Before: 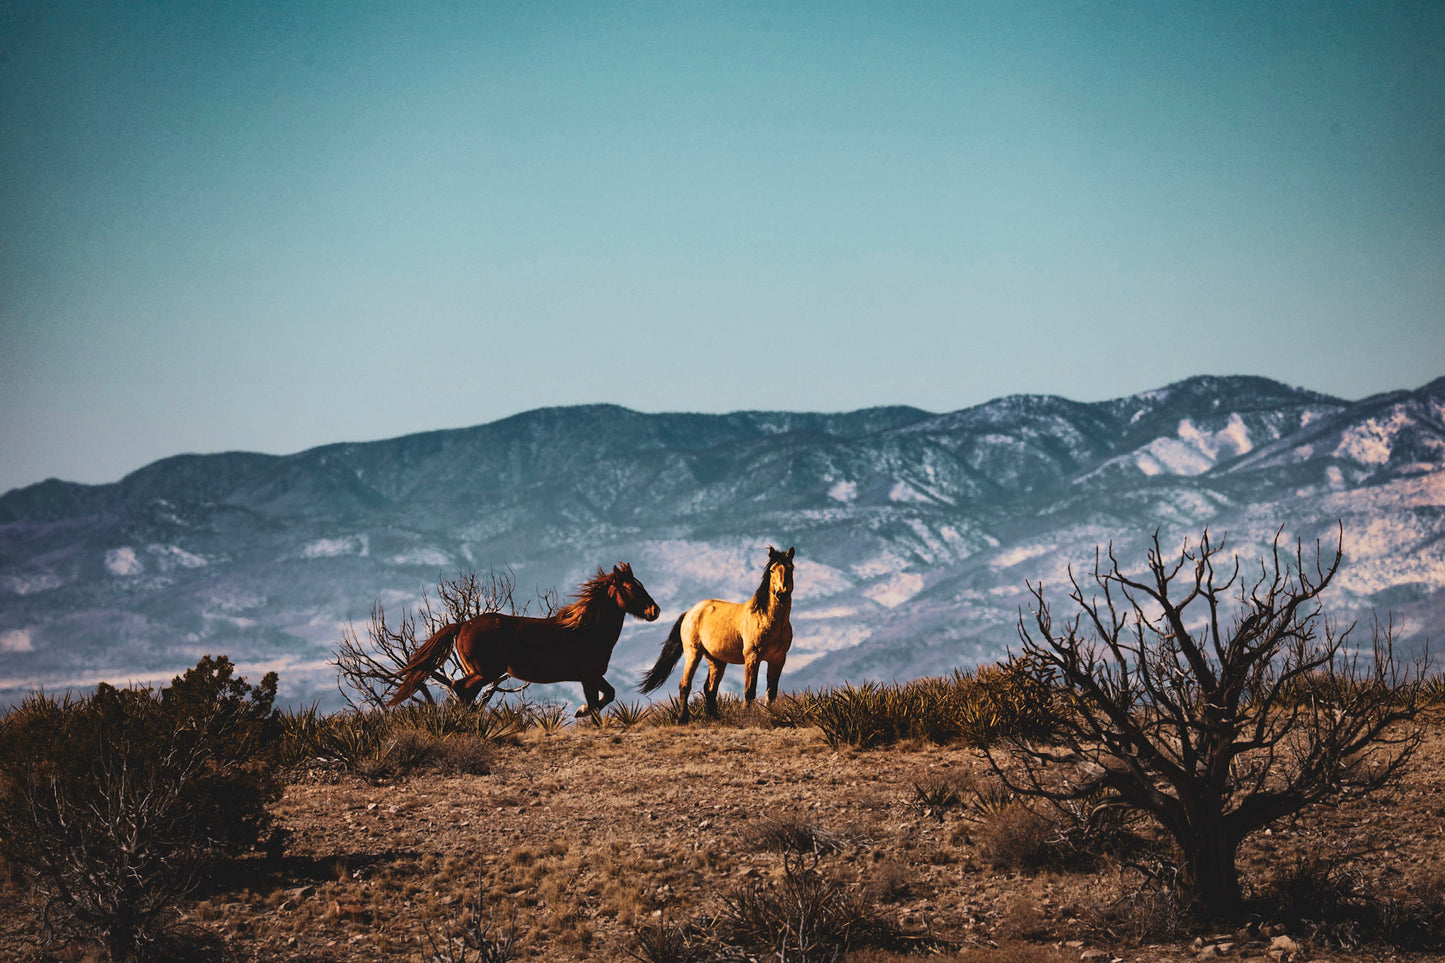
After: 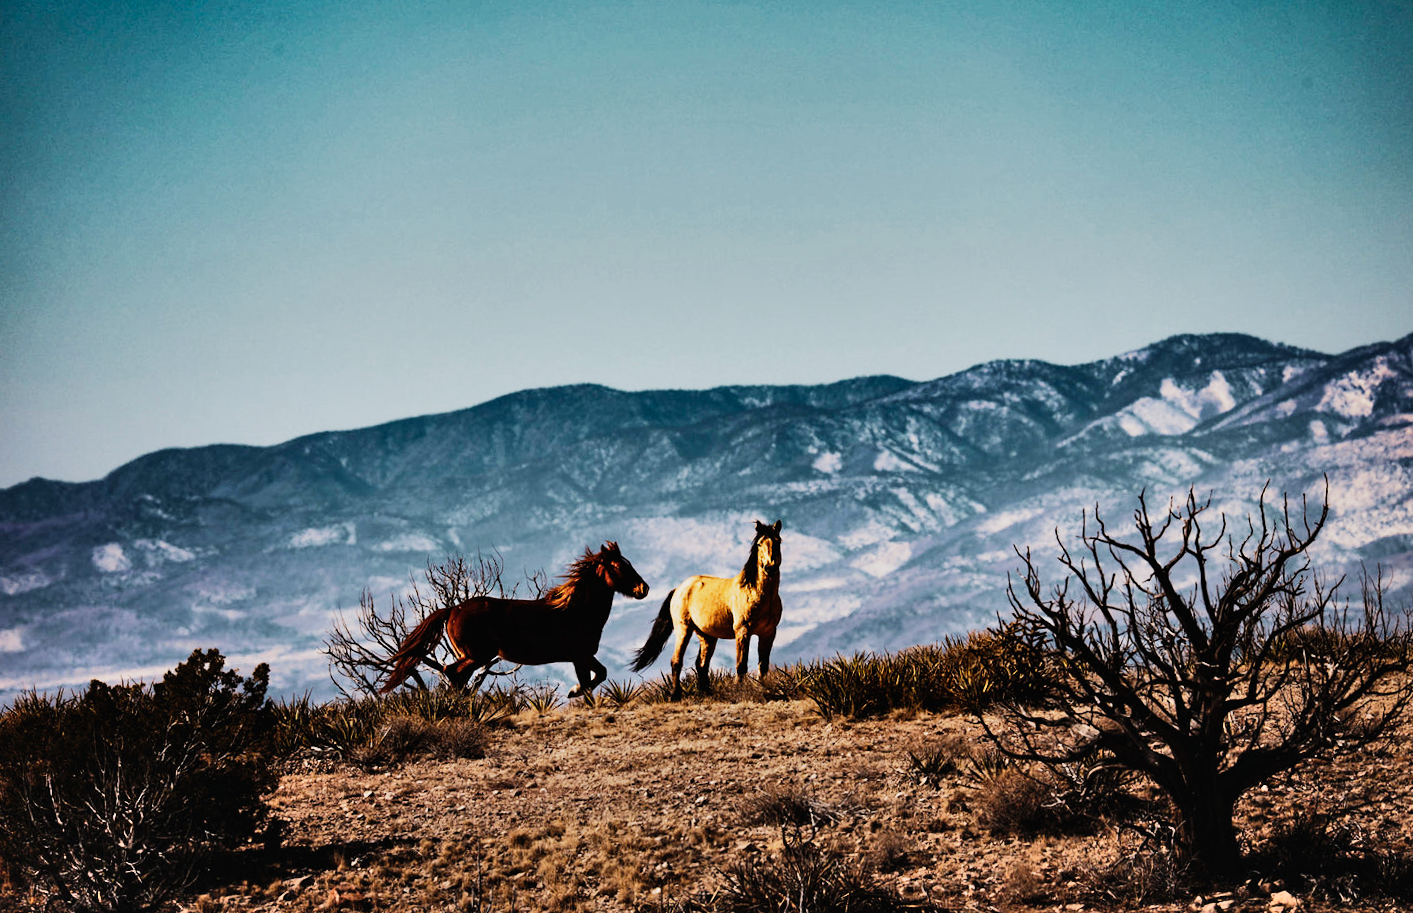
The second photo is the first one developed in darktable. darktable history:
sharpen: radius 5.325, amount 0.312, threshold 26.433
crop: bottom 0.071%
white balance: red 0.982, blue 1.018
tone equalizer: -8 EV -0.417 EV, -7 EV -0.389 EV, -6 EV -0.333 EV, -5 EV -0.222 EV, -3 EV 0.222 EV, -2 EV 0.333 EV, -1 EV 0.389 EV, +0 EV 0.417 EV, edges refinement/feathering 500, mask exposure compensation -1.57 EV, preserve details no
rotate and perspective: rotation -2°, crop left 0.022, crop right 0.978, crop top 0.049, crop bottom 0.951
shadows and highlights: shadows 60, highlights -60.23, soften with gaussian
filmic rgb: black relative exposure -16 EV, white relative exposure 5.31 EV, hardness 5.9, contrast 1.25, preserve chrominance no, color science v5 (2021)
